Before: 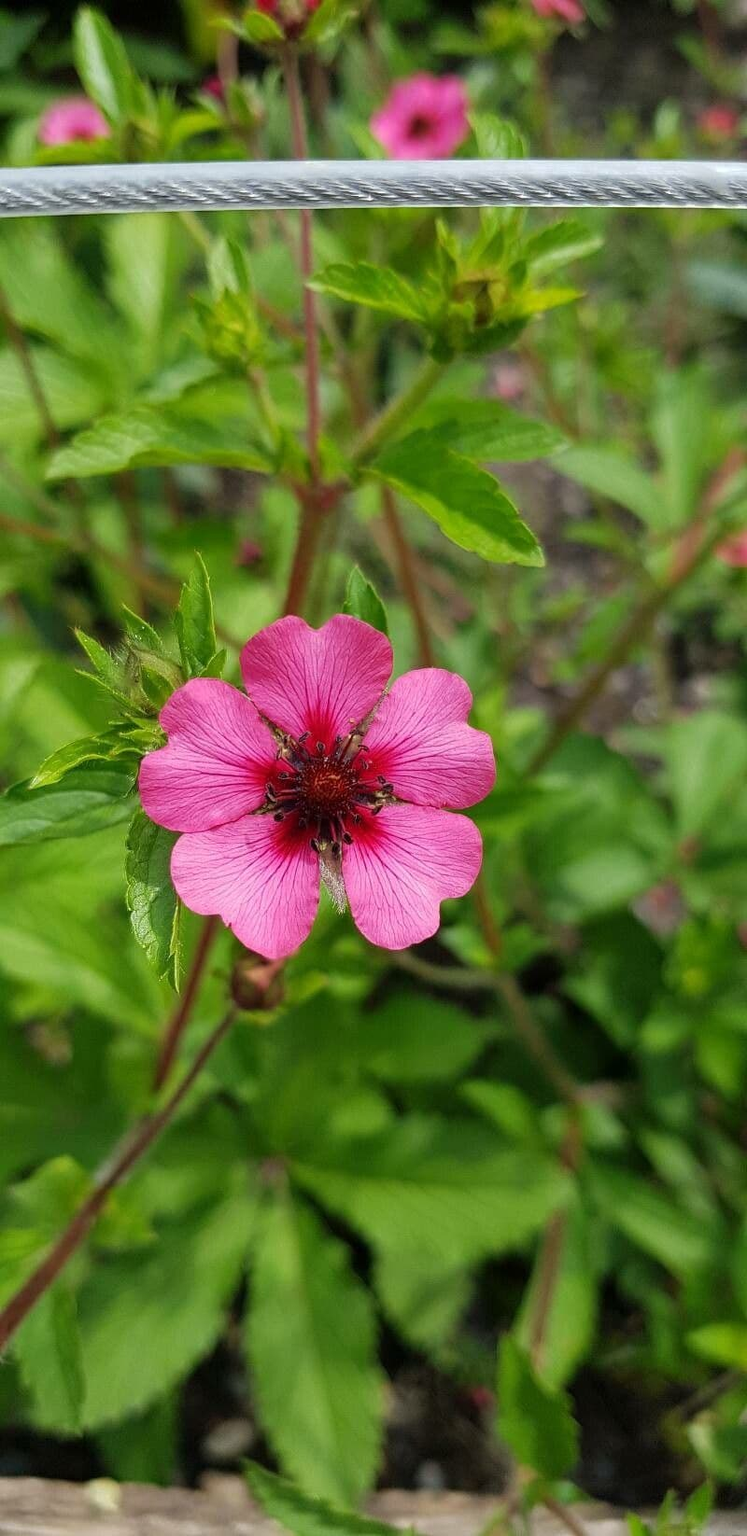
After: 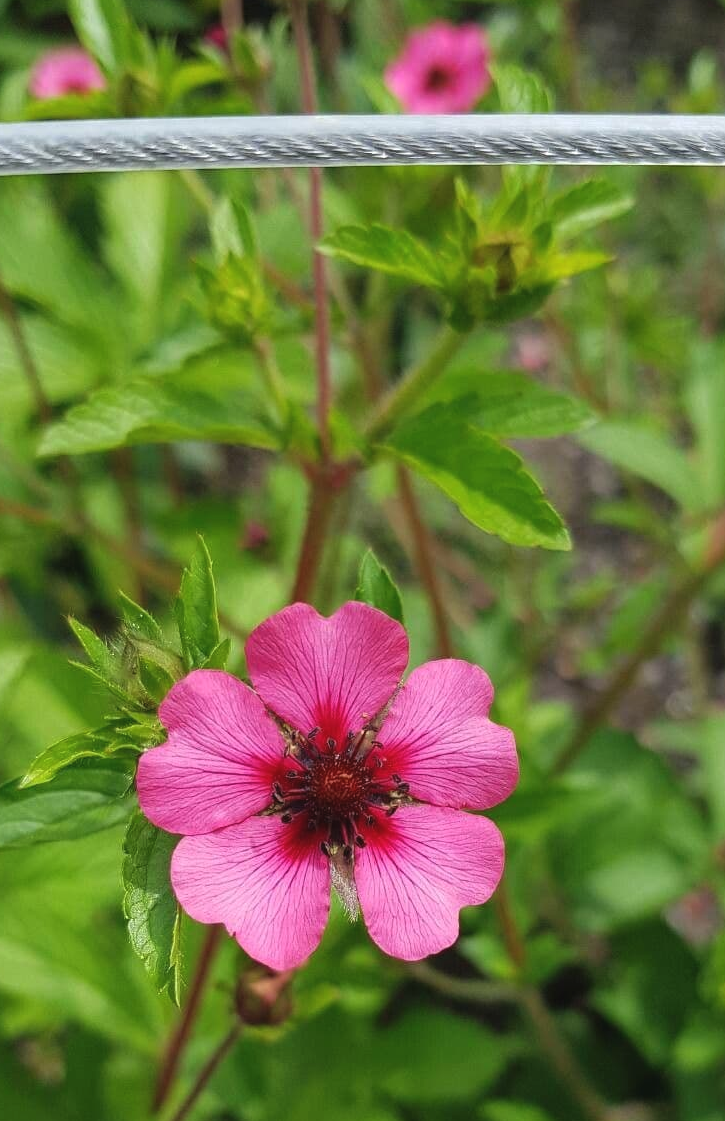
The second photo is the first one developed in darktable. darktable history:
crop: left 1.566%, top 3.463%, right 7.697%, bottom 28.432%
exposure: black level correction -0.004, exposure 0.054 EV, compensate exposure bias true, compensate highlight preservation false
